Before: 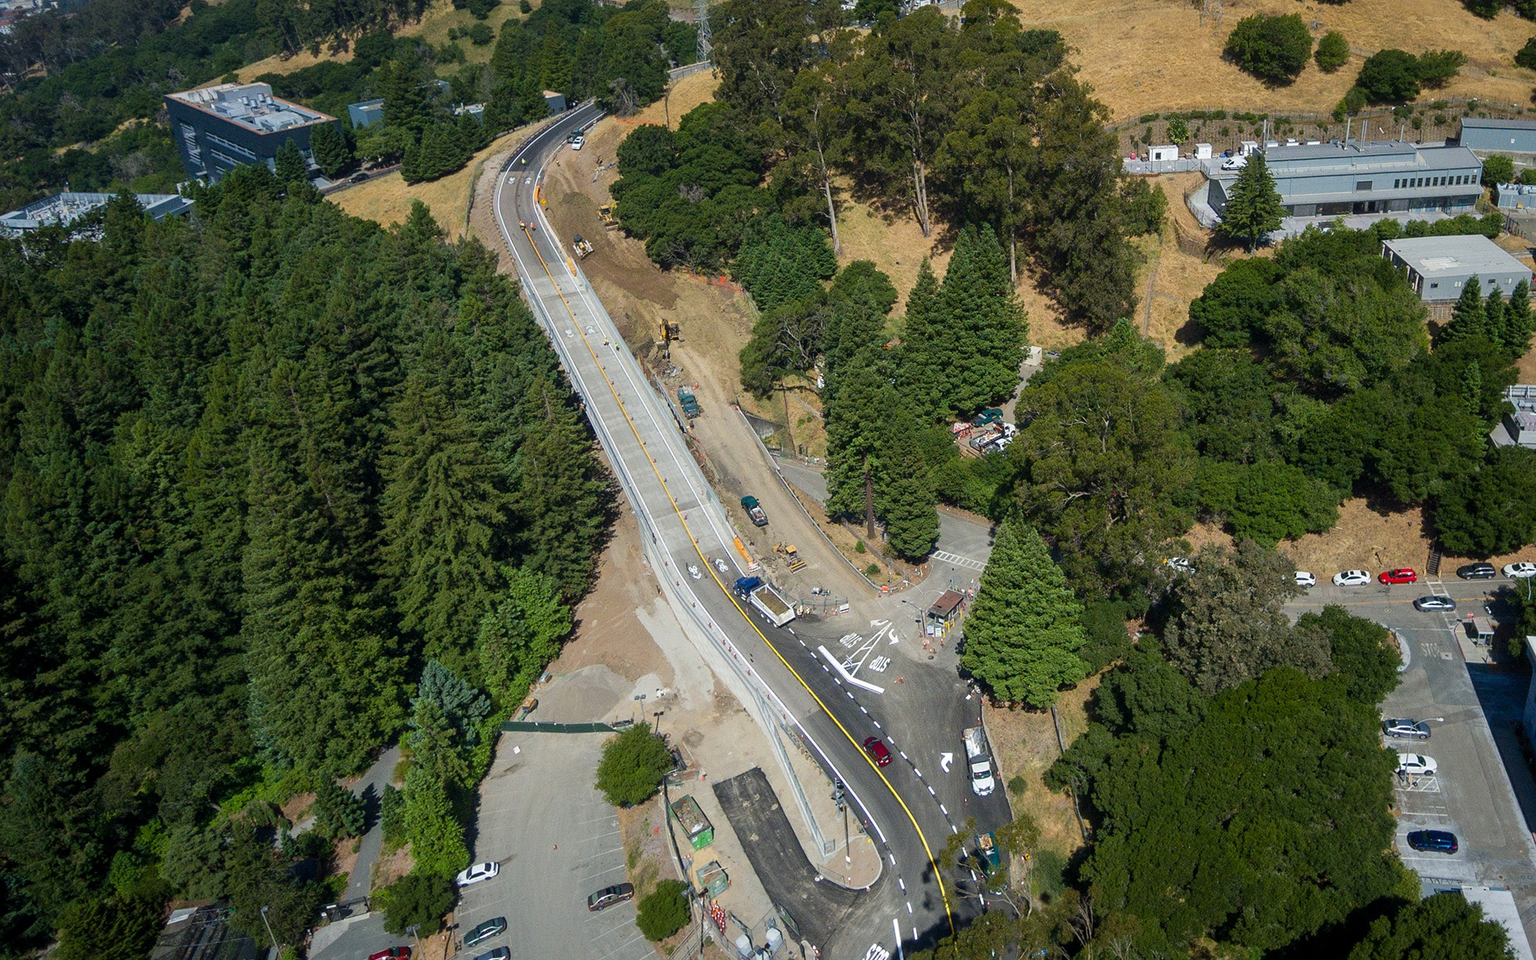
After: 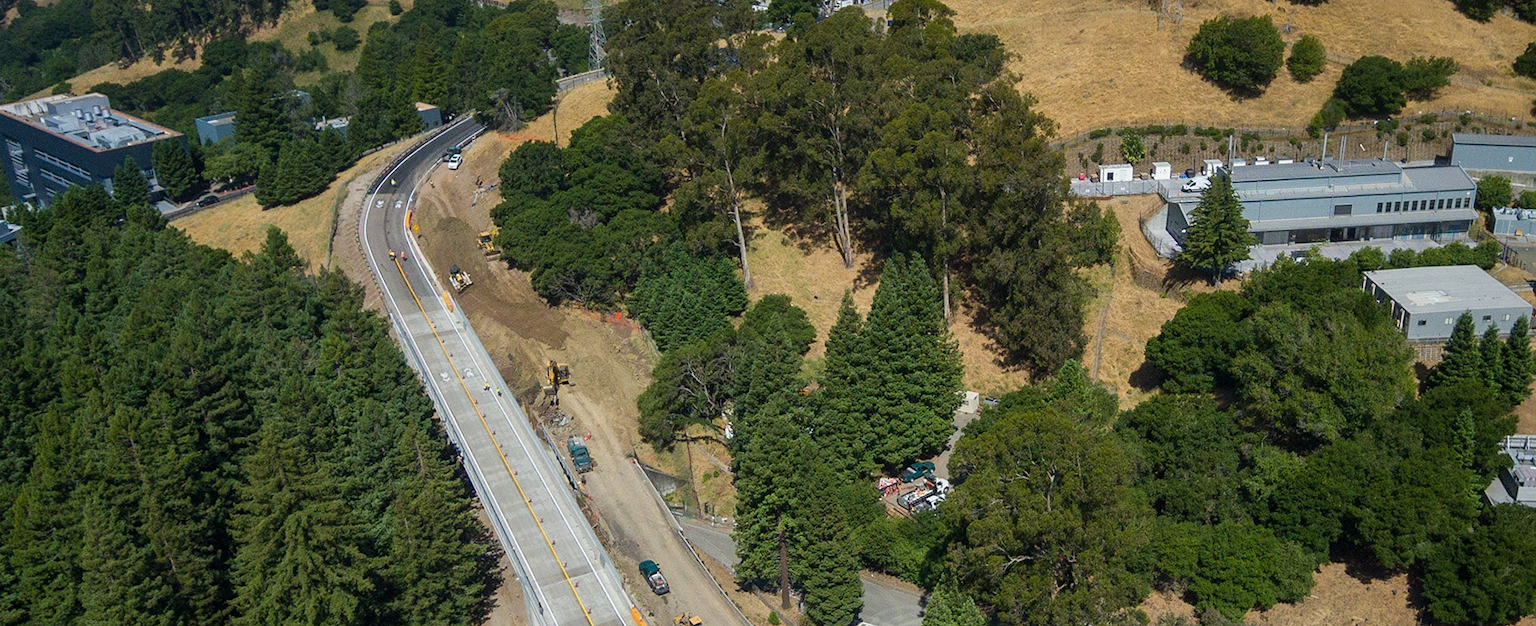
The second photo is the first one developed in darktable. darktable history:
crop and rotate: left 11.421%, bottom 42.225%
